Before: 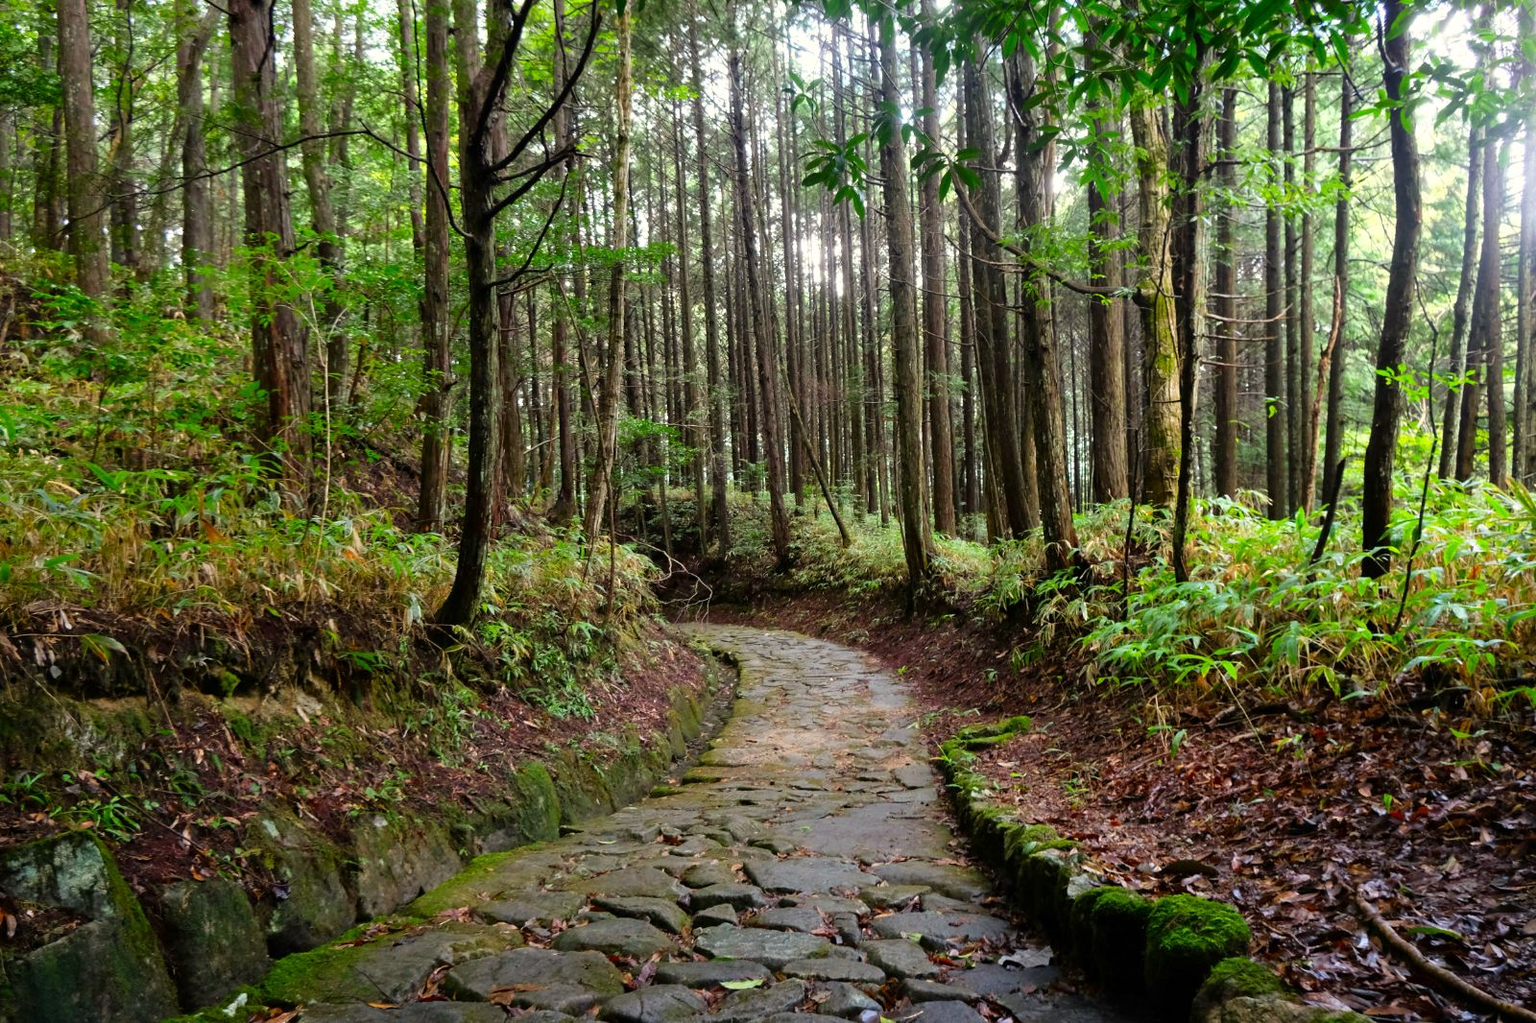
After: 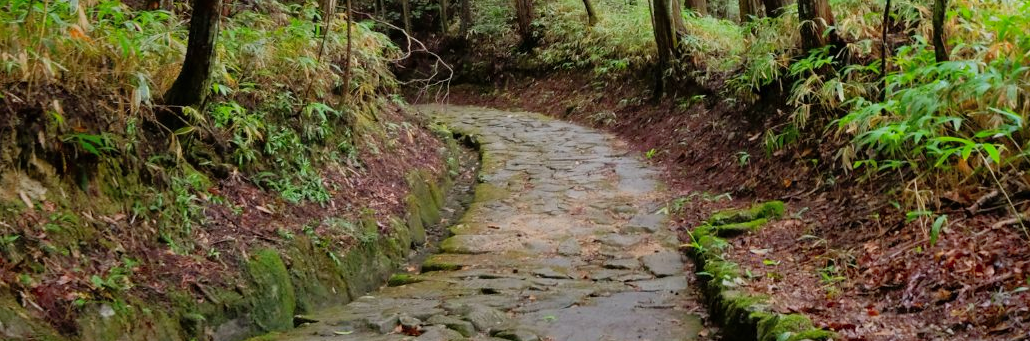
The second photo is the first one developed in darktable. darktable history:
crop: left 18.091%, top 51.13%, right 17.525%, bottom 16.85%
shadows and highlights: on, module defaults
filmic rgb: black relative exposure -14.19 EV, white relative exposure 3.39 EV, hardness 7.89, preserve chrominance max RGB
